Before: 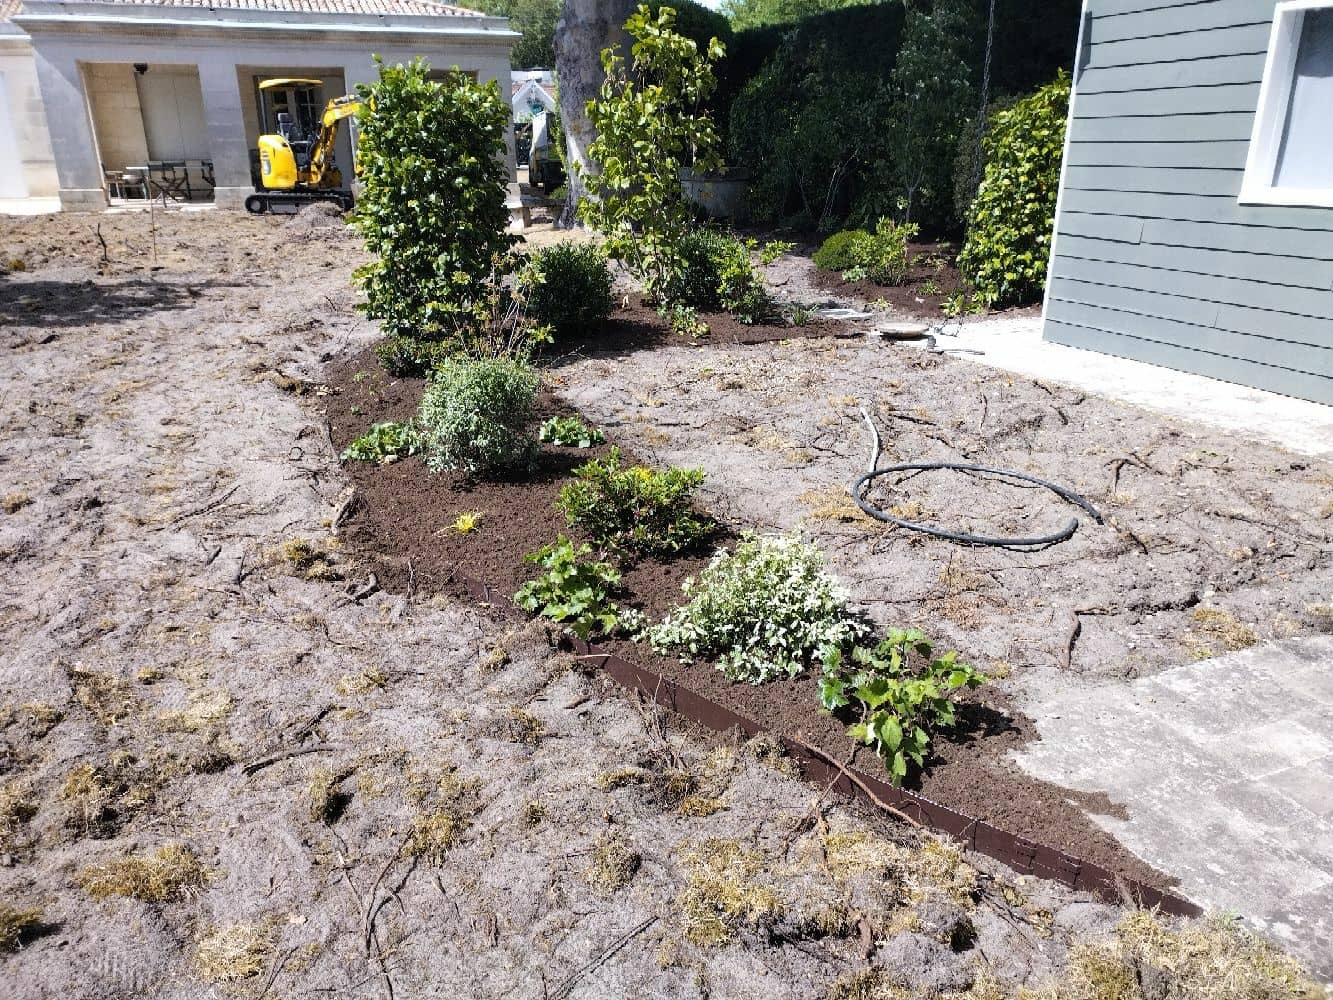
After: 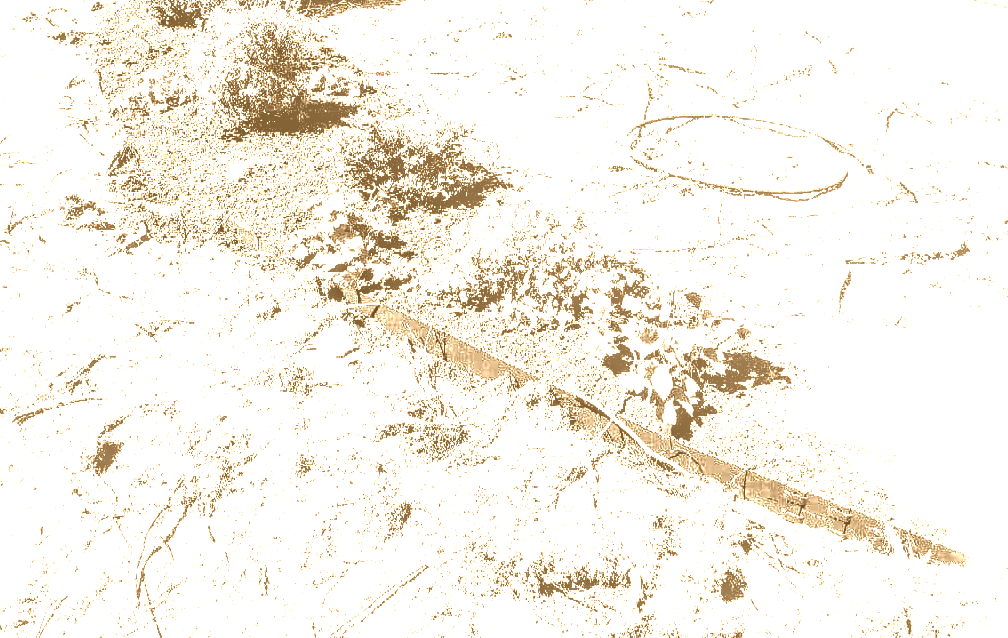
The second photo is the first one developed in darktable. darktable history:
tone equalizer: -8 EV -1.08 EV, -7 EV -1.01 EV, -6 EV -0.867 EV, -5 EV -0.578 EV, -3 EV 0.578 EV, -2 EV 0.867 EV, -1 EV 1.01 EV, +0 EV 1.08 EV, edges refinement/feathering 500, mask exposure compensation -1.57 EV, preserve details no
colorize: hue 28.8°, source mix 100%
exposure: black level correction 0.001, exposure 0.5 EV, compensate exposure bias true, compensate highlight preservation false
crop and rotate: left 17.299%, top 35.115%, right 7.015%, bottom 1.024%
contrast equalizer: octaves 7, y [[0.6 ×6], [0.55 ×6], [0 ×6], [0 ×6], [0 ×6]], mix 0.15
local contrast: detail 150%
levels: levels [0.012, 0.367, 0.697]
